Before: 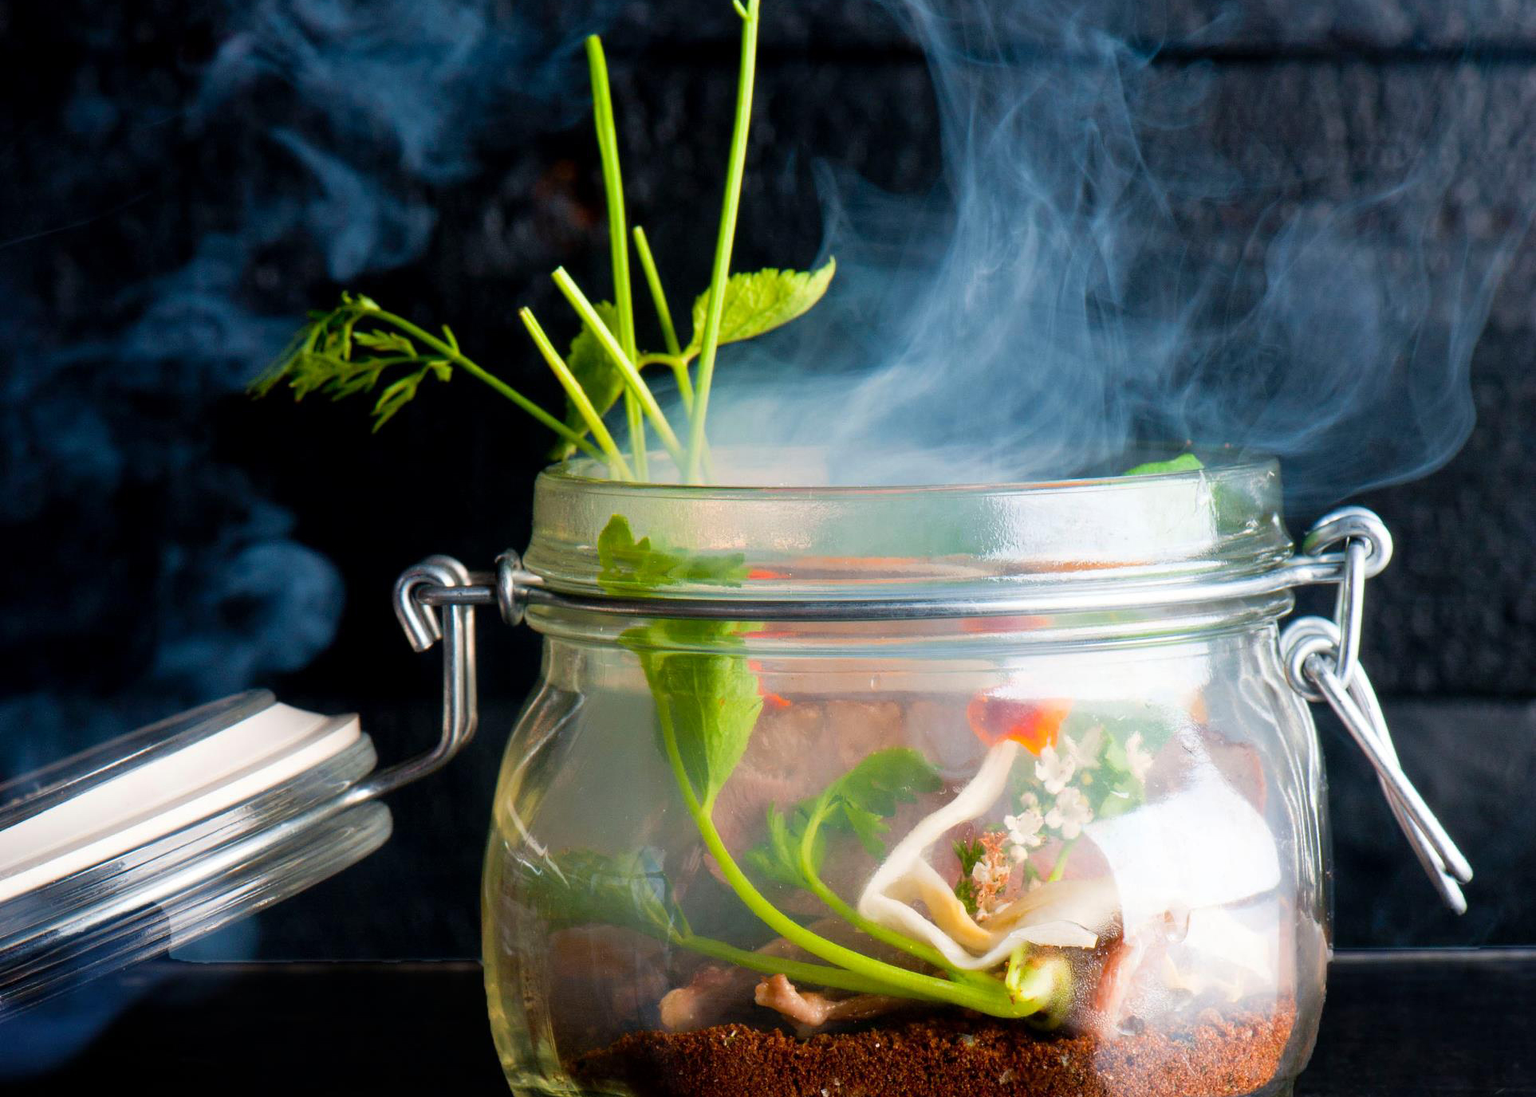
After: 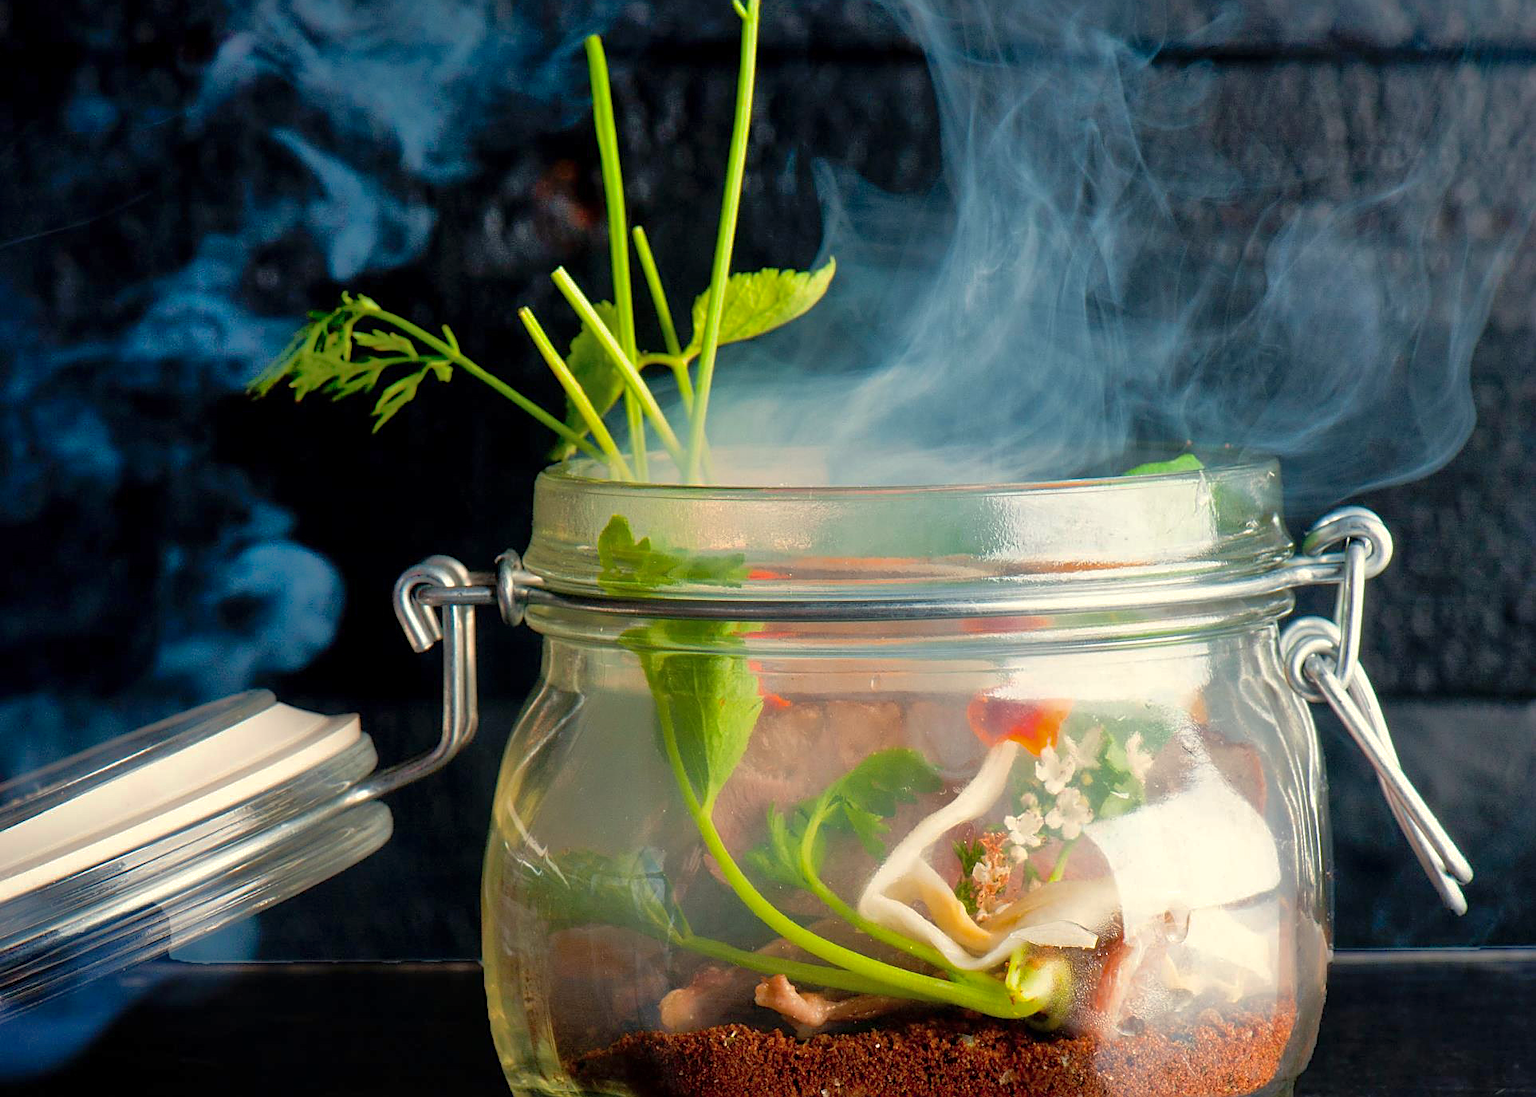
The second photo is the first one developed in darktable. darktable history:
shadows and highlights: on, module defaults
white balance: red 1.029, blue 0.92
sharpen: on, module defaults
